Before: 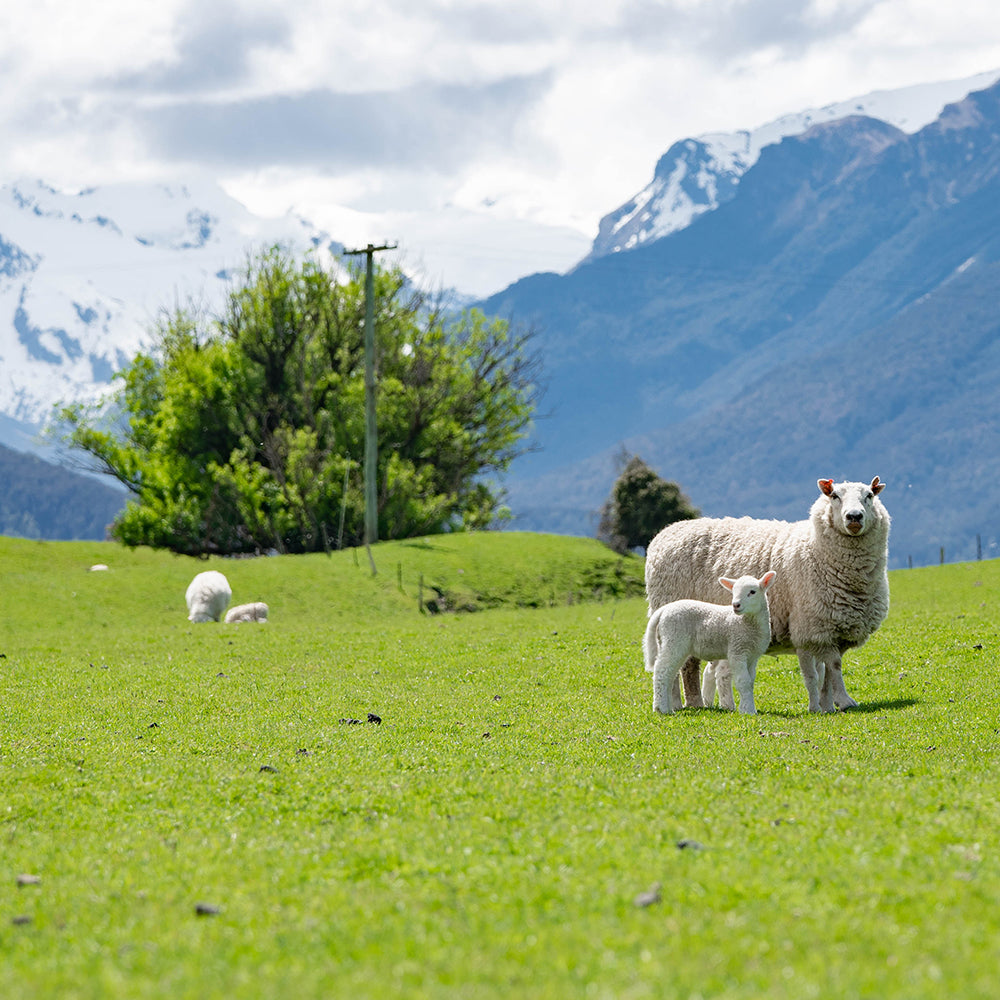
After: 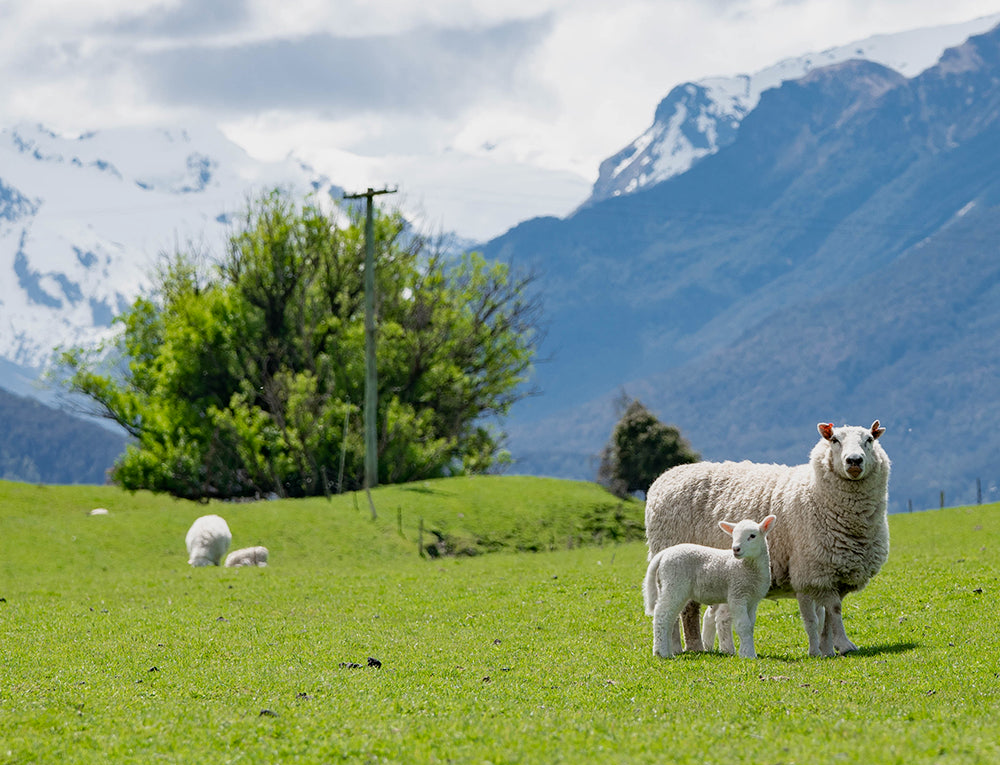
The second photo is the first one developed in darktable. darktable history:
crop: top 5.617%, bottom 17.854%
exposure: black level correction 0.001, exposure -0.203 EV, compensate exposure bias true, compensate highlight preservation false
